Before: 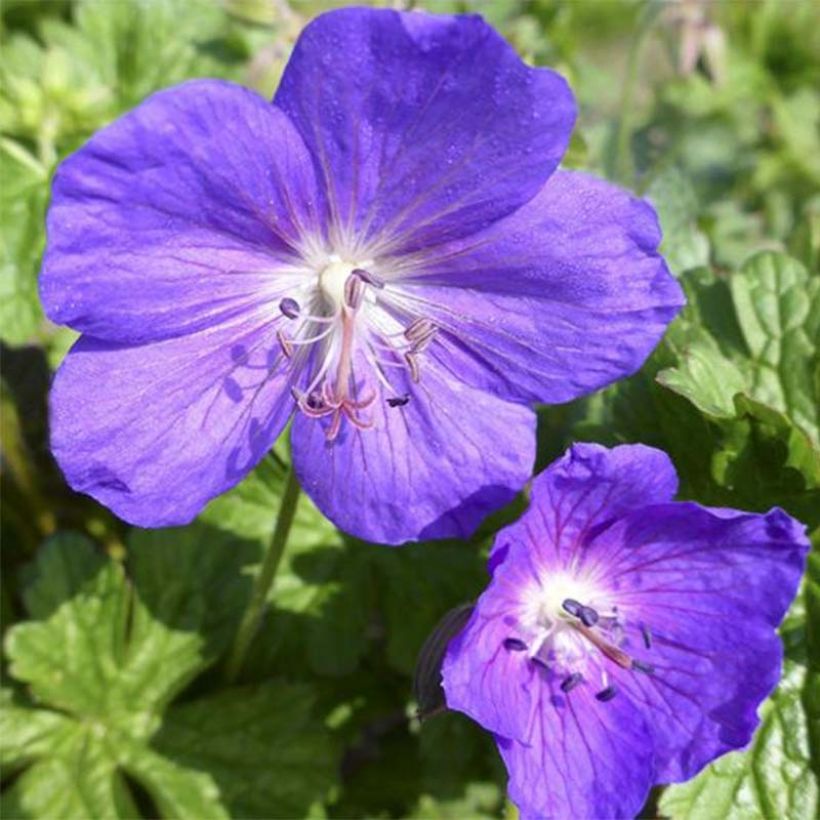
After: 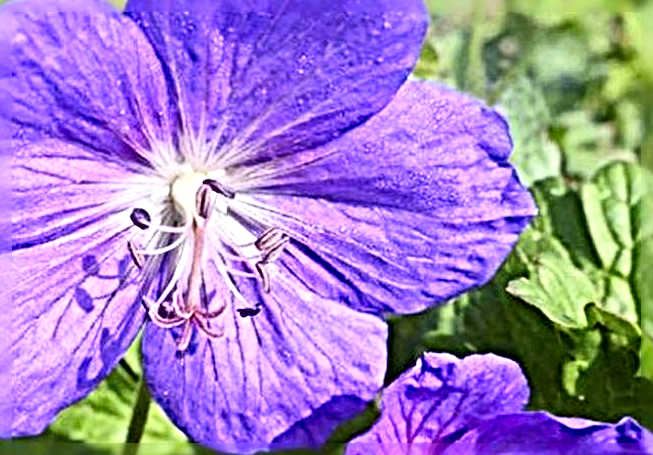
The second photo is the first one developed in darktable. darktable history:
sharpen: radius 6.261, amount 1.817, threshold 0.006
crop: left 18.289%, top 11.087%, right 2.016%, bottom 33.403%
contrast brightness saturation: contrast 0.196, brightness 0.161, saturation 0.217
